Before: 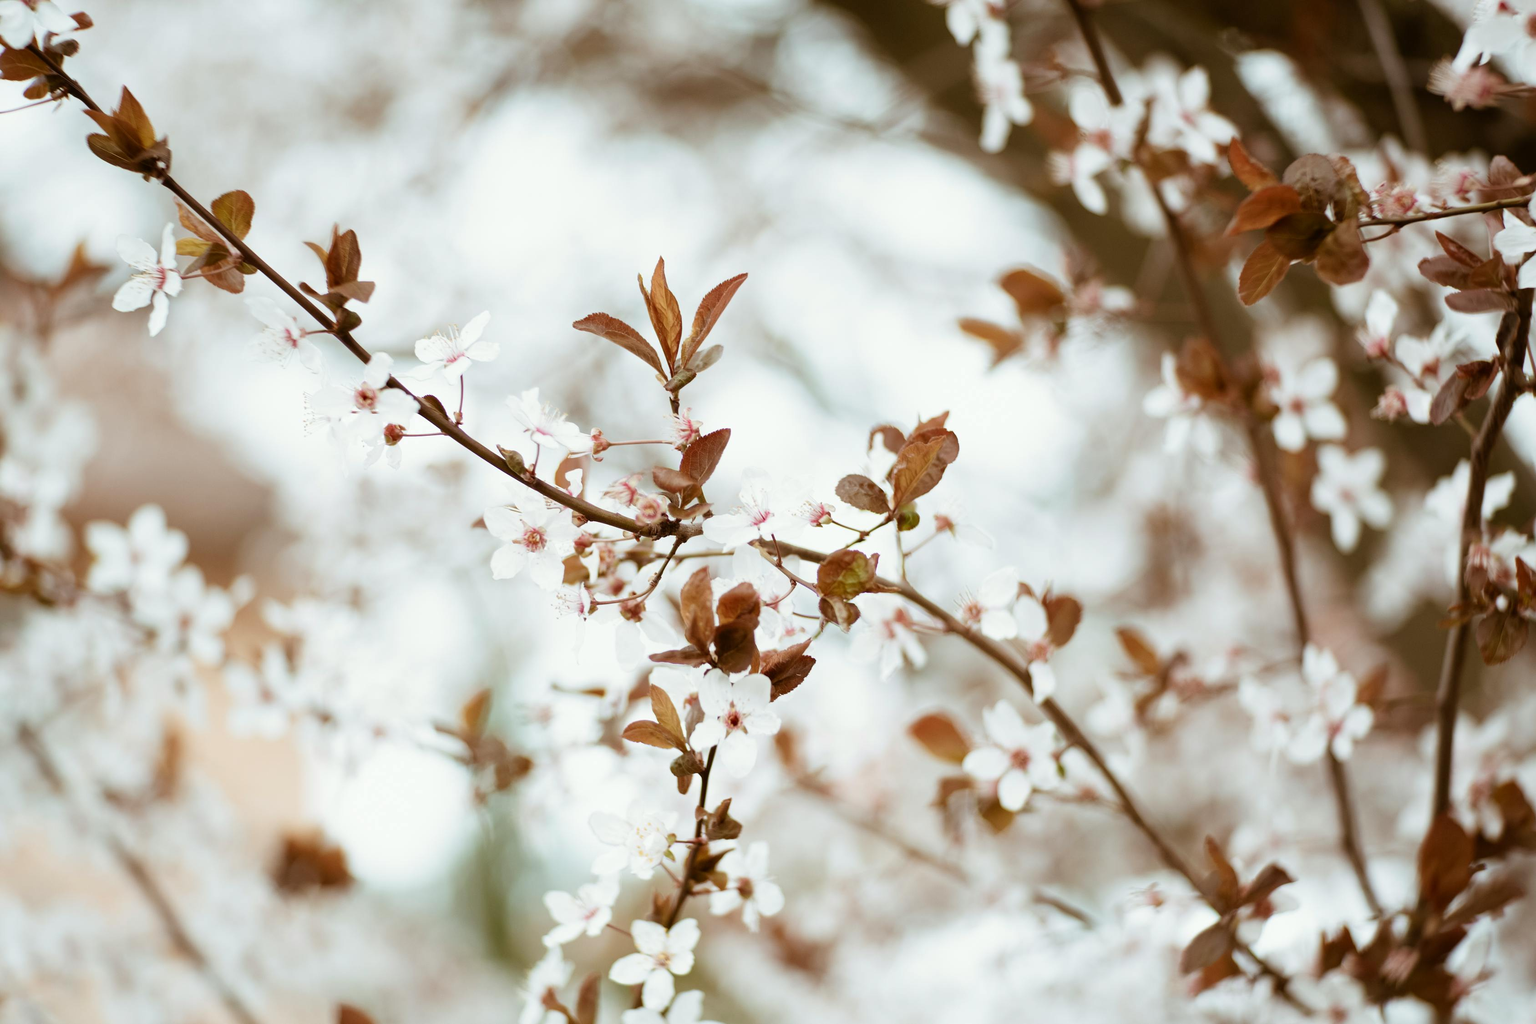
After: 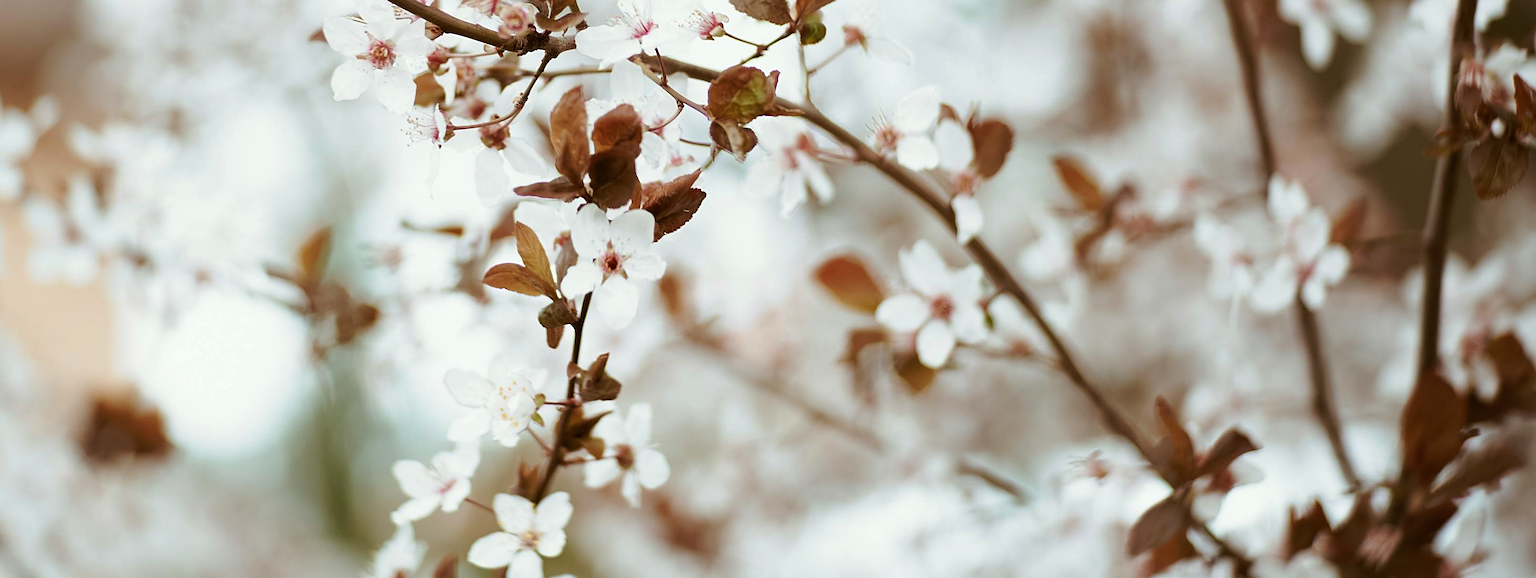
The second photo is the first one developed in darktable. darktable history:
tone curve: curves: ch0 [(0, 0) (0.003, 0.002) (0.011, 0.009) (0.025, 0.021) (0.044, 0.037) (0.069, 0.058) (0.1, 0.084) (0.136, 0.114) (0.177, 0.149) (0.224, 0.188) (0.277, 0.232) (0.335, 0.281) (0.399, 0.341) (0.468, 0.416) (0.543, 0.496) (0.623, 0.574) (0.709, 0.659) (0.801, 0.754) (0.898, 0.876) (1, 1)], preserve colors none
crop and rotate: left 13.306%, top 48.129%, bottom 2.928%
sharpen: on, module defaults
color balance rgb: global vibrance 1%, saturation formula JzAzBz (2021)
